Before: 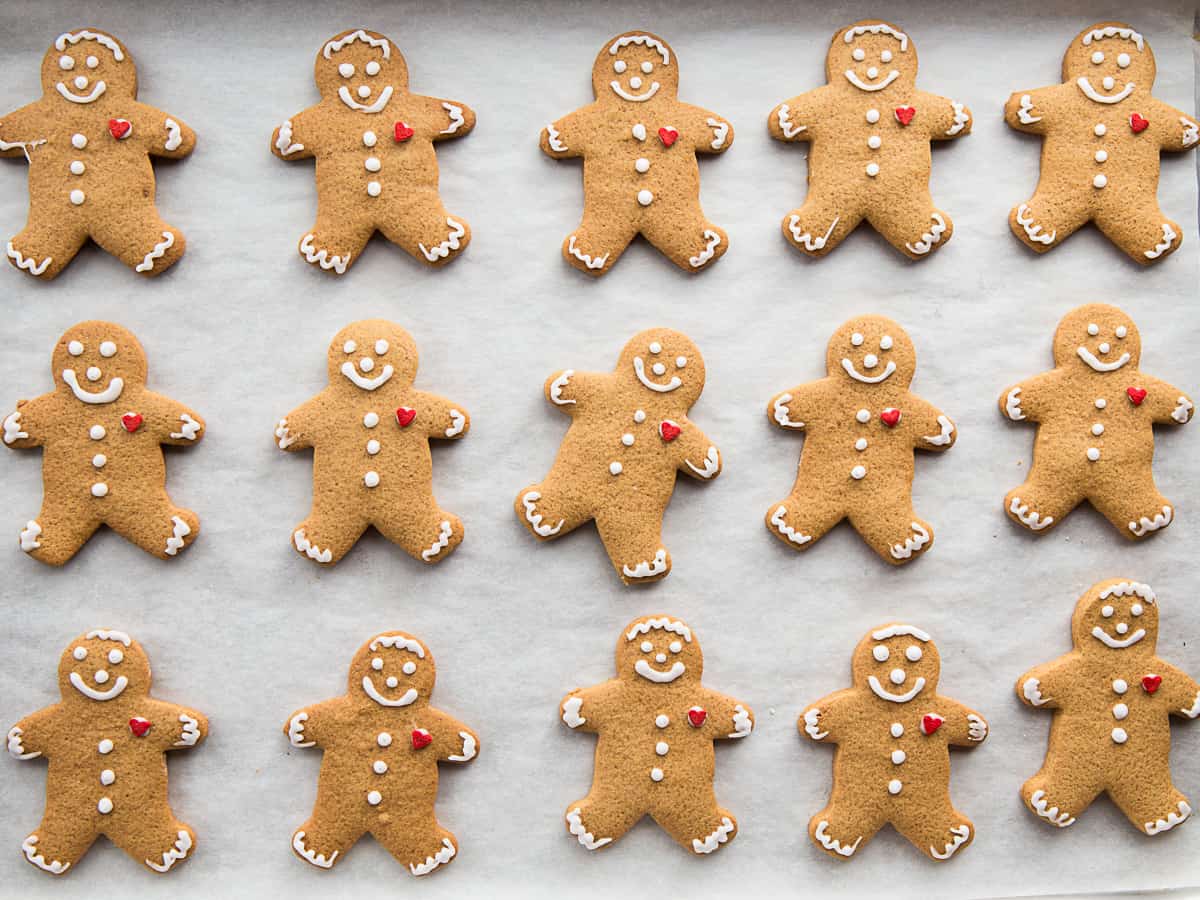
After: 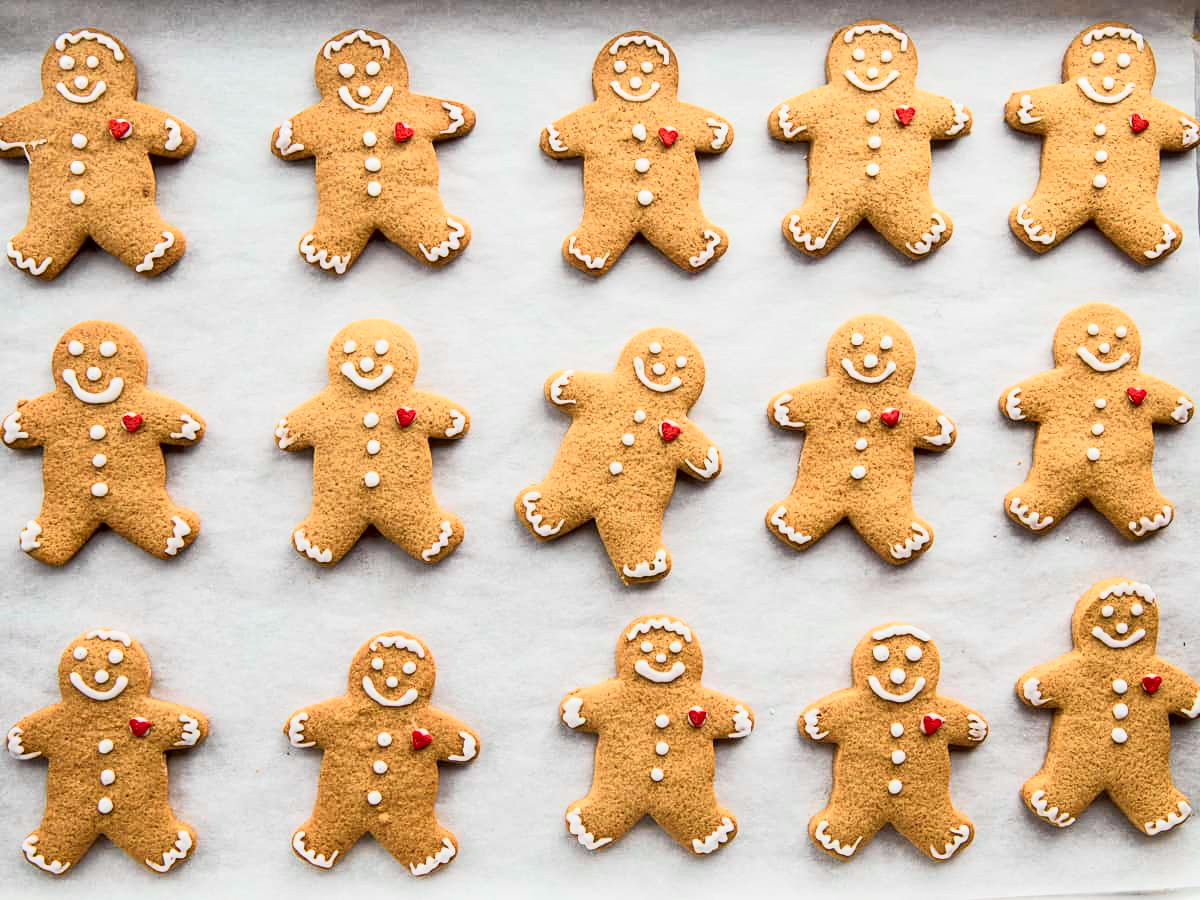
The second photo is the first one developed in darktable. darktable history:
local contrast: on, module defaults
tone curve: curves: ch0 [(0, 0.024) (0.031, 0.027) (0.113, 0.069) (0.198, 0.18) (0.304, 0.303) (0.441, 0.462) (0.557, 0.6) (0.711, 0.79) (0.812, 0.878) (0.927, 0.935) (1, 0.963)]; ch1 [(0, 0) (0.222, 0.2) (0.343, 0.325) (0.45, 0.441) (0.502, 0.501) (0.527, 0.534) (0.55, 0.561) (0.632, 0.656) (0.735, 0.754) (1, 1)]; ch2 [(0, 0) (0.249, 0.222) (0.352, 0.348) (0.424, 0.439) (0.476, 0.482) (0.499, 0.501) (0.517, 0.516) (0.532, 0.544) (0.558, 0.585) (0.596, 0.629) (0.726, 0.745) (0.82, 0.796) (0.998, 0.928)], color space Lab, independent channels, preserve colors none
